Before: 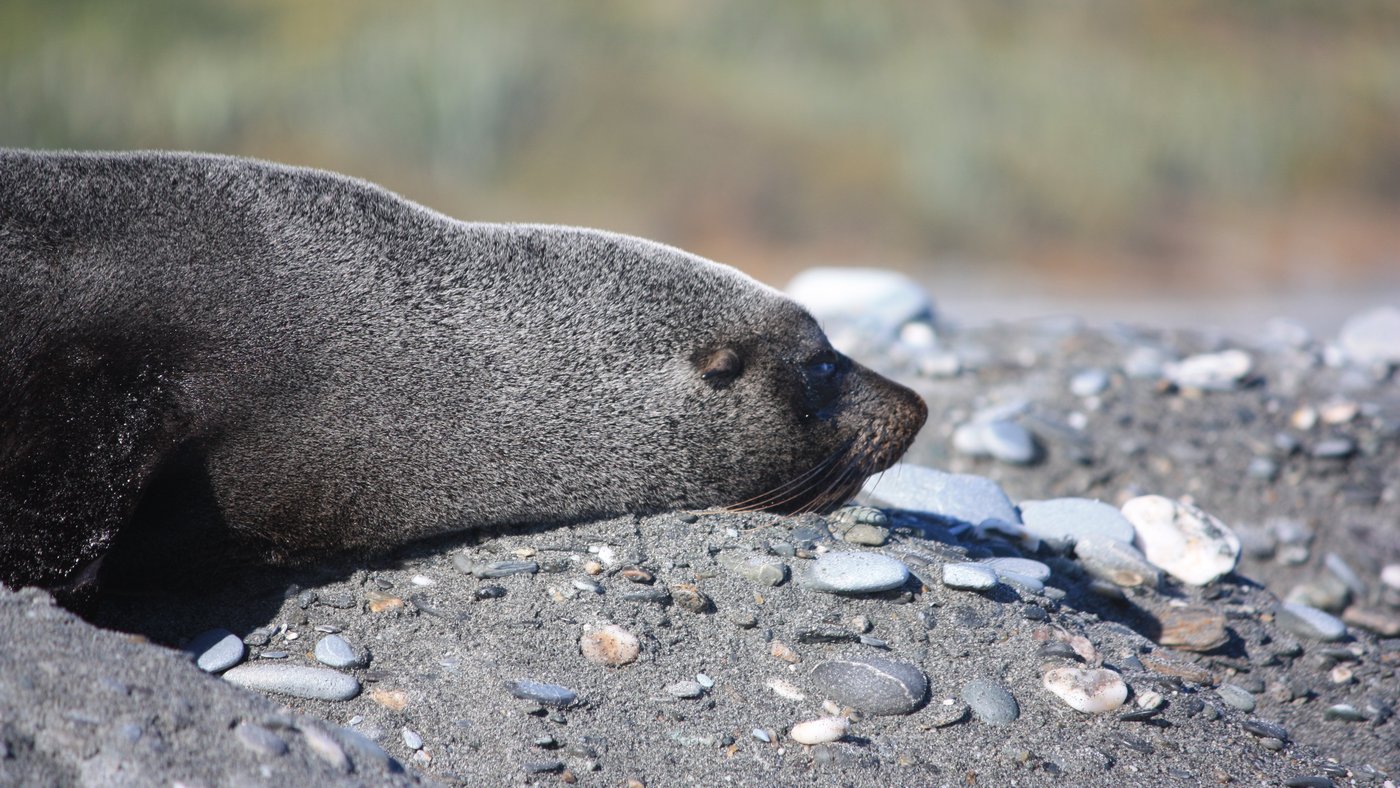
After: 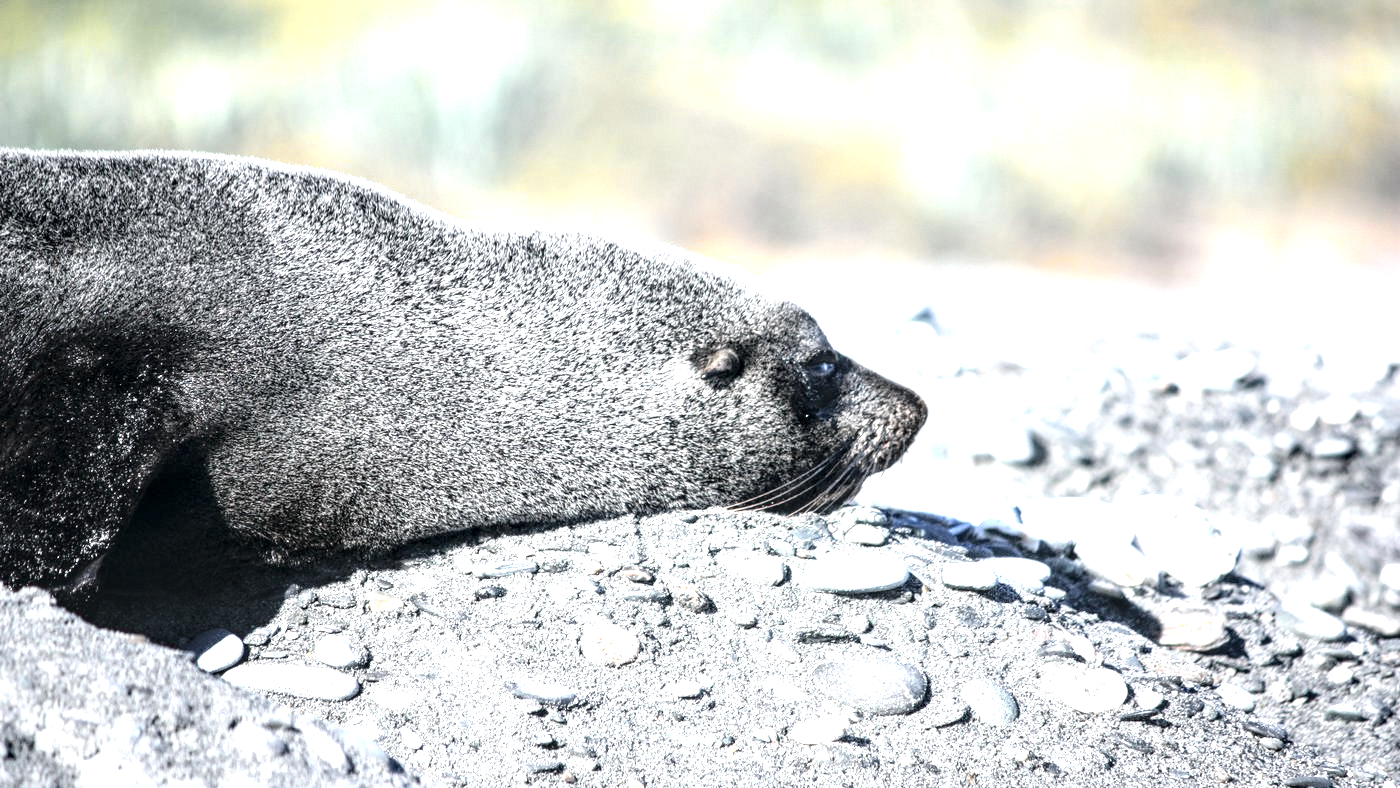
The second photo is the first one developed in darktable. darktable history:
contrast brightness saturation: contrast 0.06, brightness -0.01, saturation -0.23
tone curve: curves: ch0 [(0, 0) (0.081, 0.044) (0.185, 0.13) (0.283, 0.238) (0.416, 0.449) (0.495, 0.524) (0.686, 0.743) (0.826, 0.865) (0.978, 0.988)]; ch1 [(0, 0) (0.147, 0.166) (0.321, 0.362) (0.371, 0.402) (0.423, 0.442) (0.479, 0.472) (0.505, 0.497) (0.521, 0.506) (0.551, 0.537) (0.586, 0.574) (0.625, 0.618) (0.68, 0.681) (1, 1)]; ch2 [(0, 0) (0.346, 0.362) (0.404, 0.427) (0.502, 0.495) (0.531, 0.513) (0.547, 0.533) (0.582, 0.596) (0.629, 0.631) (0.717, 0.678) (1, 1)], color space Lab, independent channels, preserve colors none
local contrast: highlights 60%, shadows 60%, detail 160%
exposure: black level correction 0, exposure 1.6 EV, compensate exposure bias true, compensate highlight preservation false
